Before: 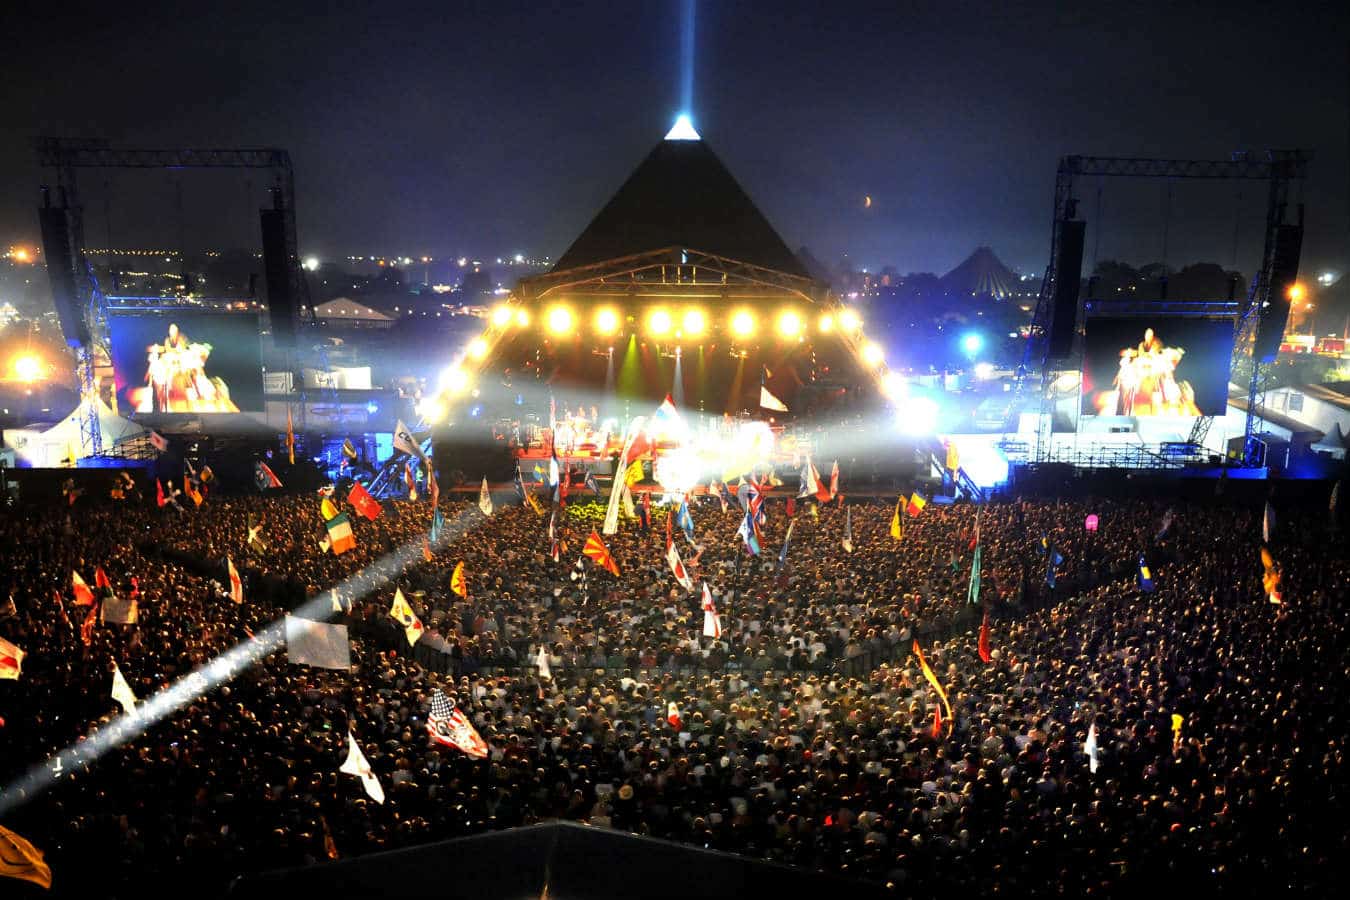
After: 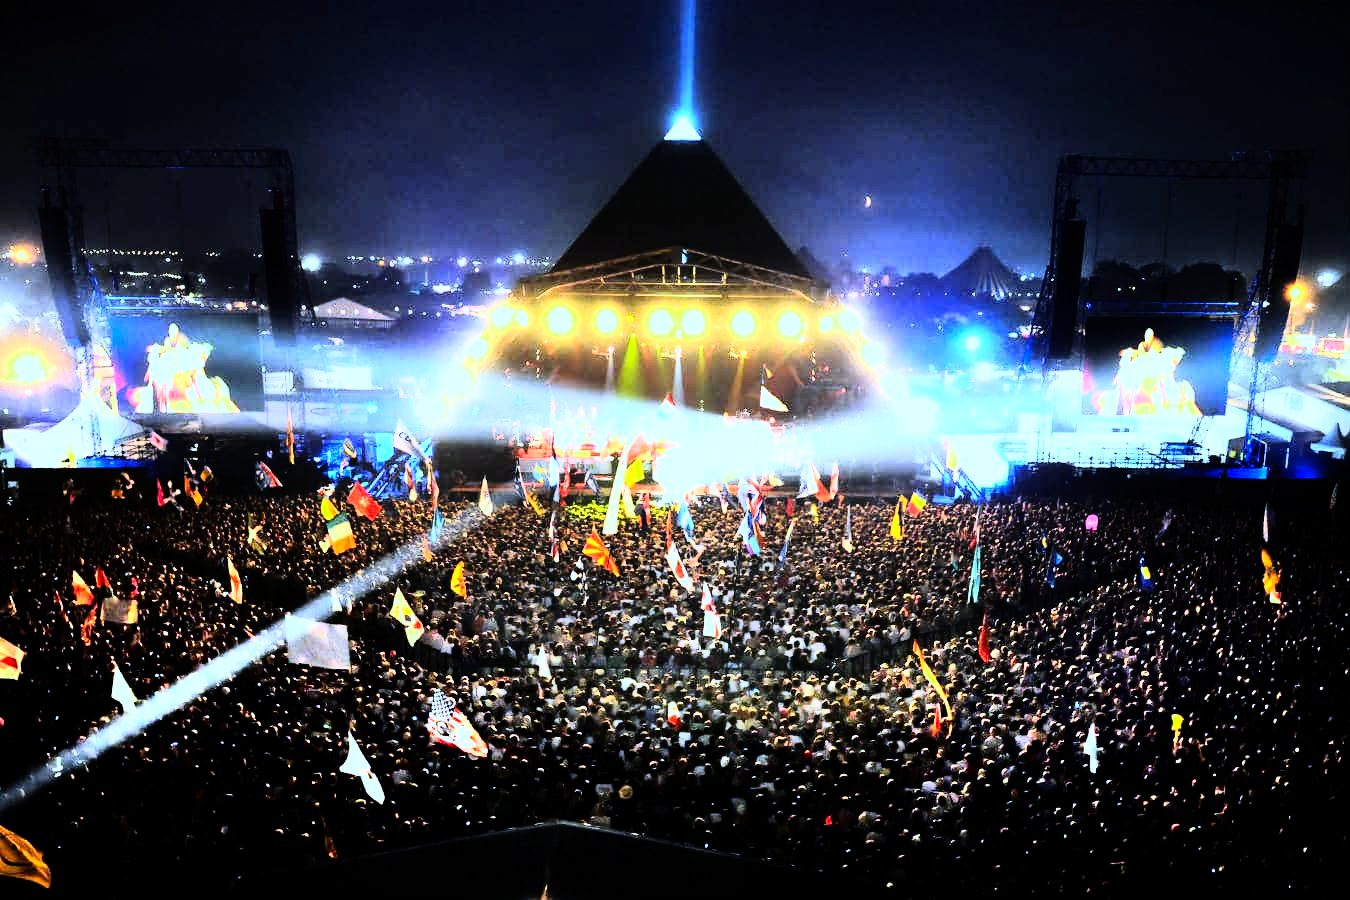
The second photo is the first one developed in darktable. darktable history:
exposure: exposure 0.127 EV, compensate highlight preservation false
color correction: saturation 1.1
rgb curve: curves: ch0 [(0, 0) (0.21, 0.15) (0.24, 0.21) (0.5, 0.75) (0.75, 0.96) (0.89, 0.99) (1, 1)]; ch1 [(0, 0.02) (0.21, 0.13) (0.25, 0.2) (0.5, 0.67) (0.75, 0.9) (0.89, 0.97) (1, 1)]; ch2 [(0, 0.02) (0.21, 0.13) (0.25, 0.2) (0.5, 0.67) (0.75, 0.9) (0.89, 0.97) (1, 1)], compensate middle gray true
white balance: red 0.871, blue 1.249
